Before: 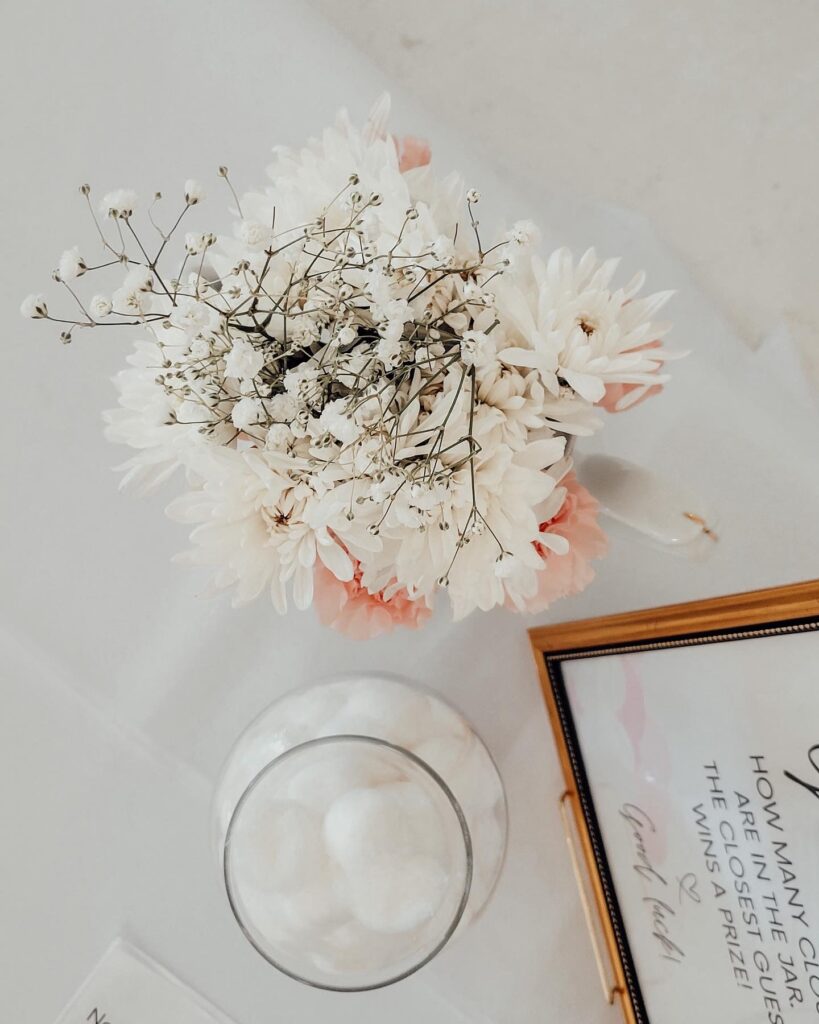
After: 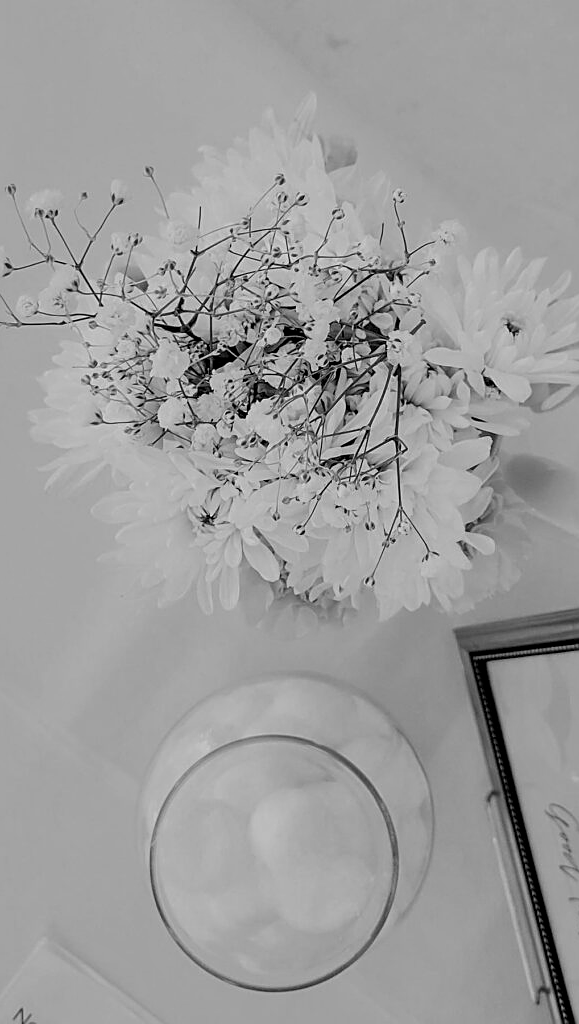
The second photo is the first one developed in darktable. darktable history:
crop and rotate: left 9.061%, right 20.142%
exposure: black level correction 0.001, exposure -0.2 EV, compensate highlight preservation false
monochrome: a 26.22, b 42.67, size 0.8
sharpen: on, module defaults
